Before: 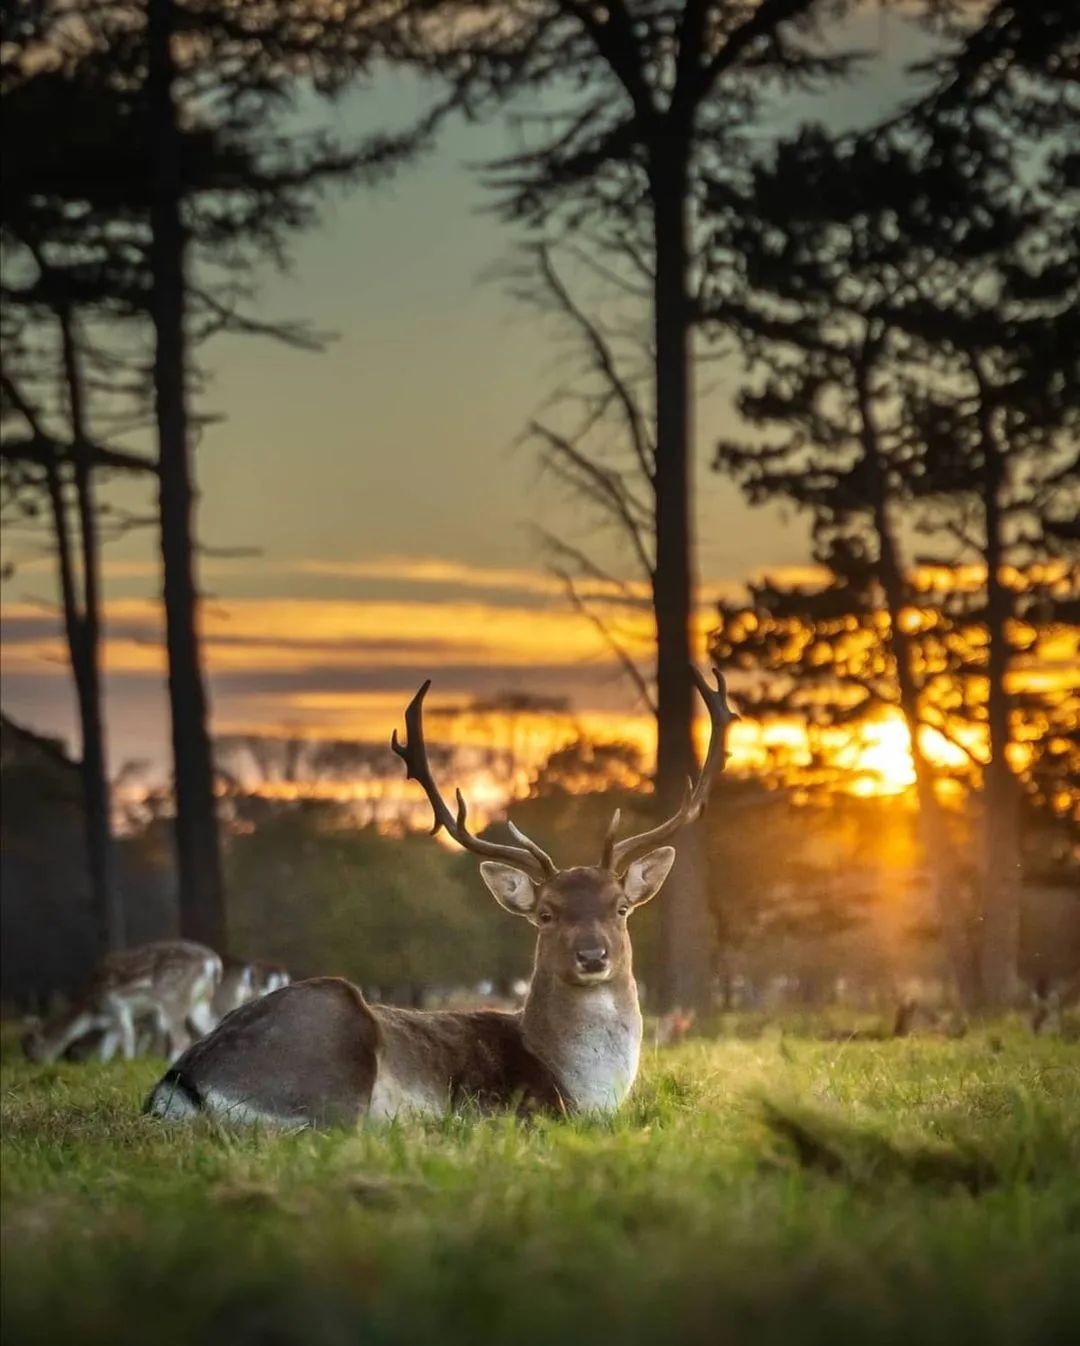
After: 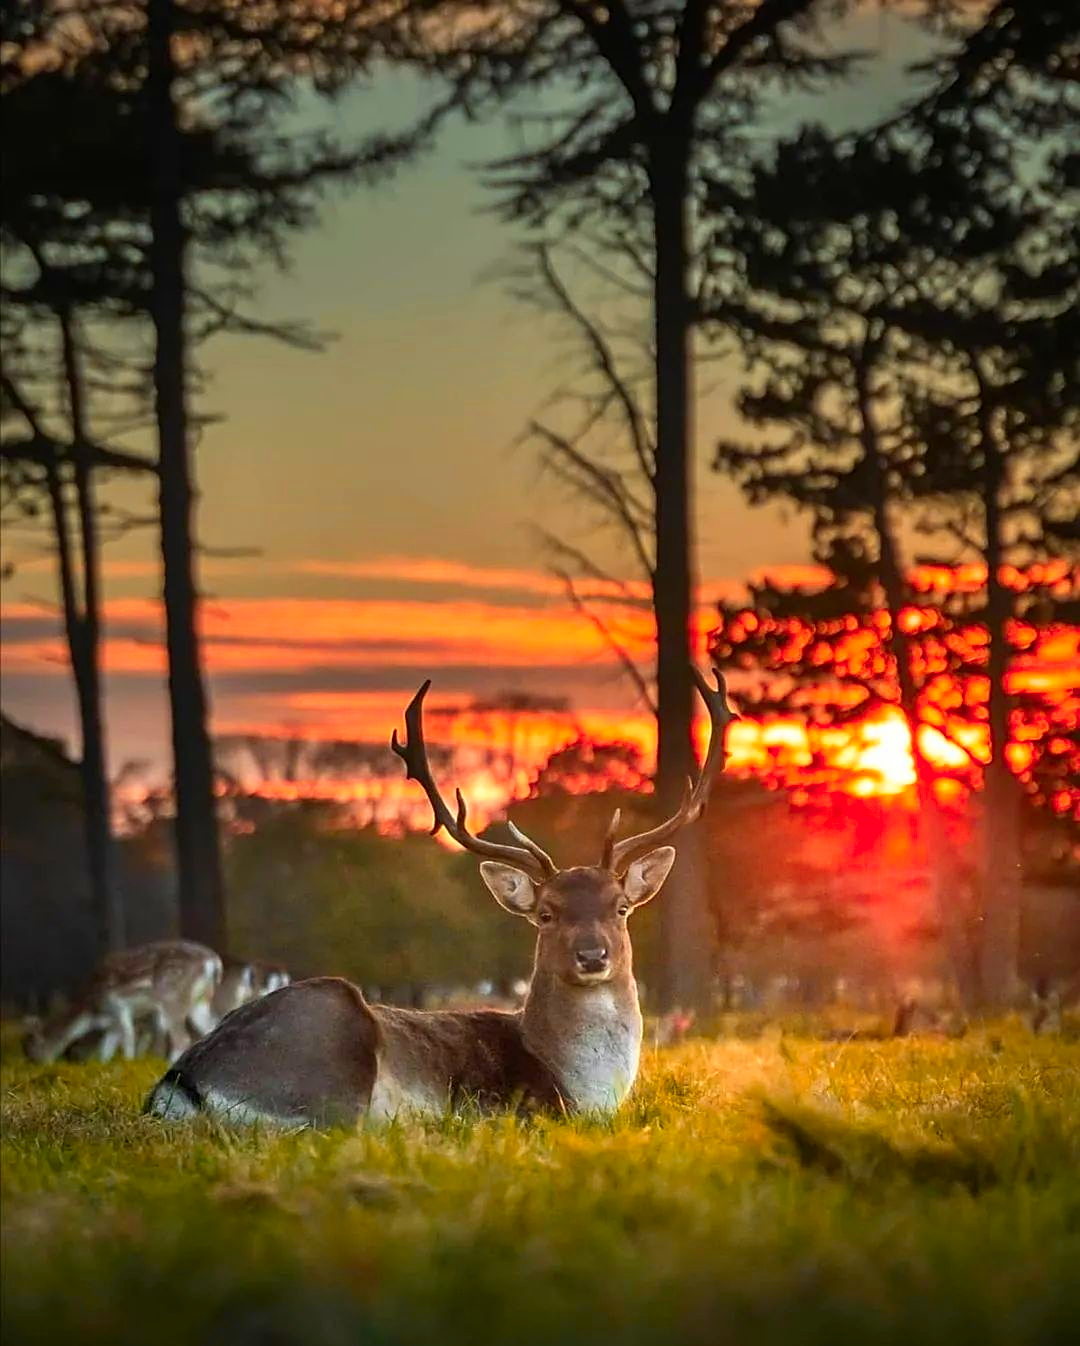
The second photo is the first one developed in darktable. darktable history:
sharpen: on, module defaults
color zones: curves: ch1 [(0.24, 0.629) (0.75, 0.5)]; ch2 [(0.255, 0.454) (0.745, 0.491)], mix 102.12%
